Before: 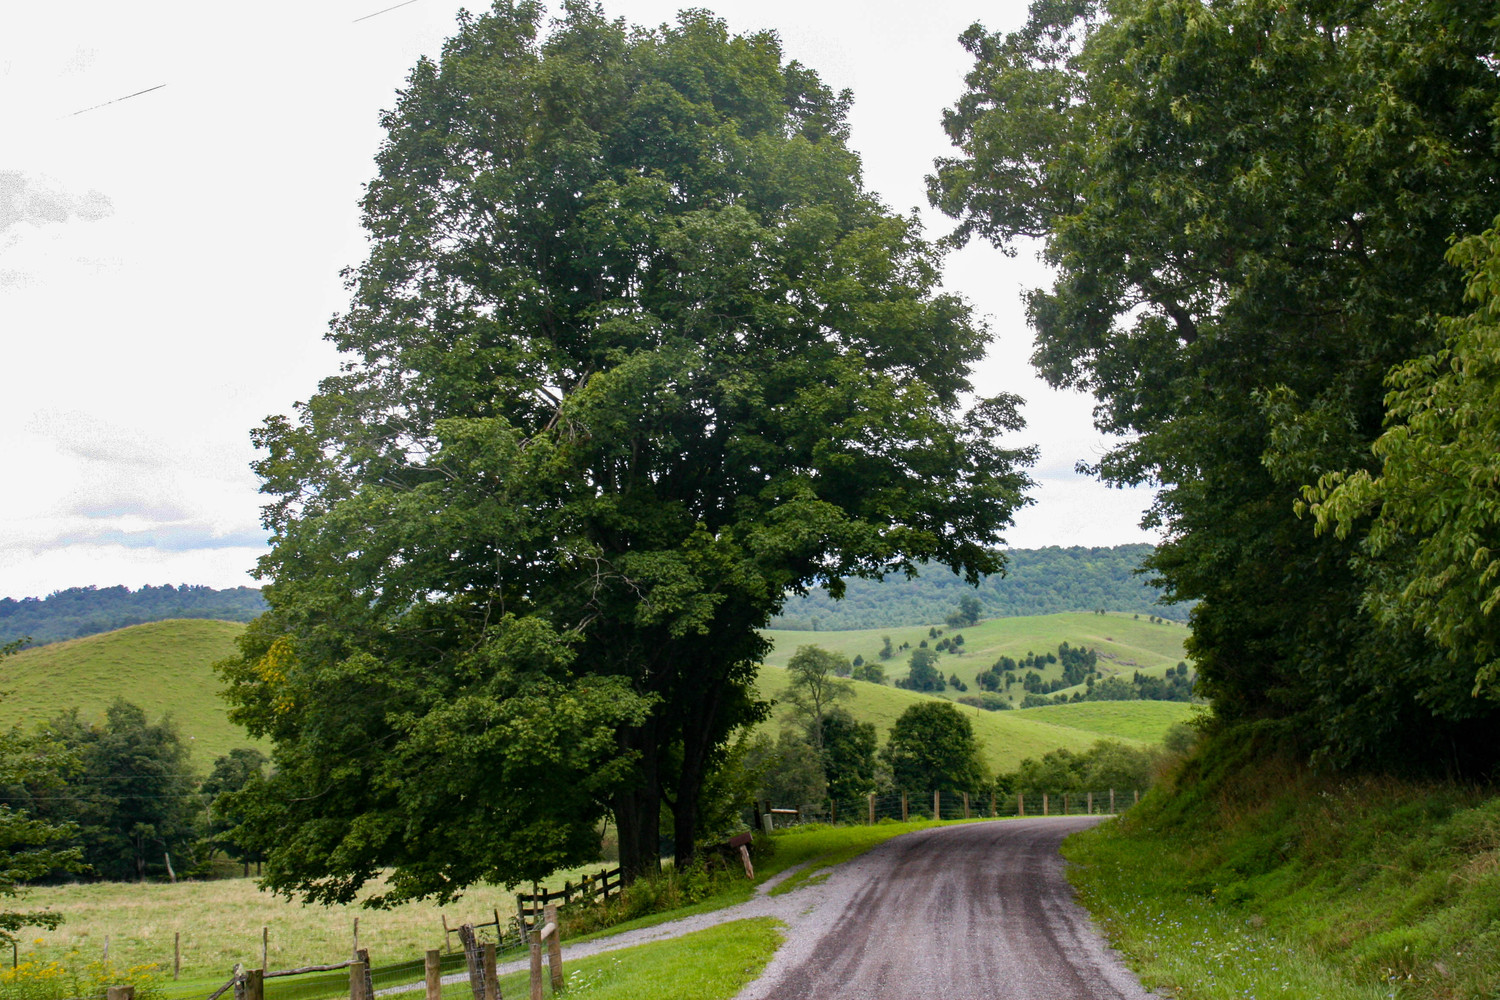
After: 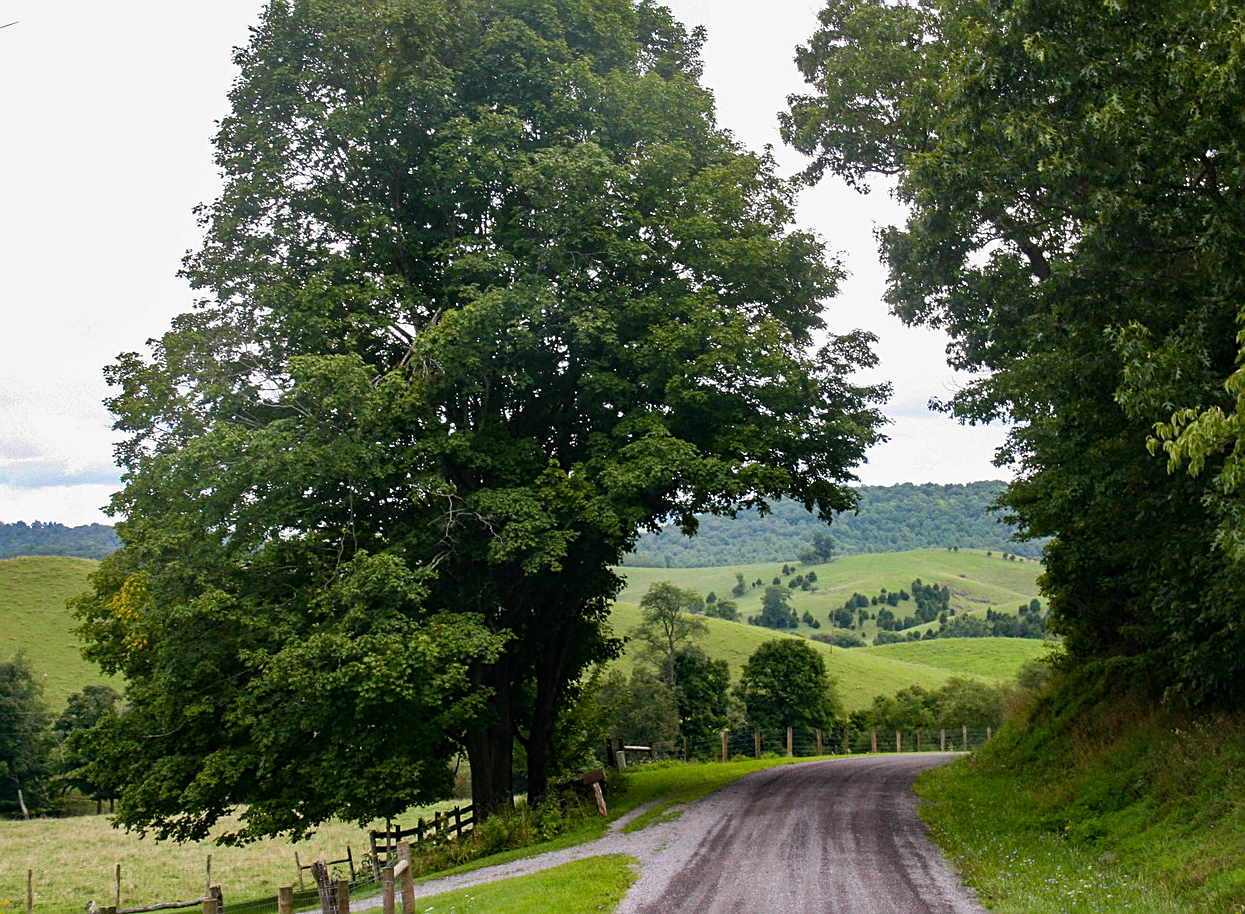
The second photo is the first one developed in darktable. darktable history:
crop: left 9.839%, top 6.309%, right 7.134%, bottom 2.244%
sharpen: on, module defaults
